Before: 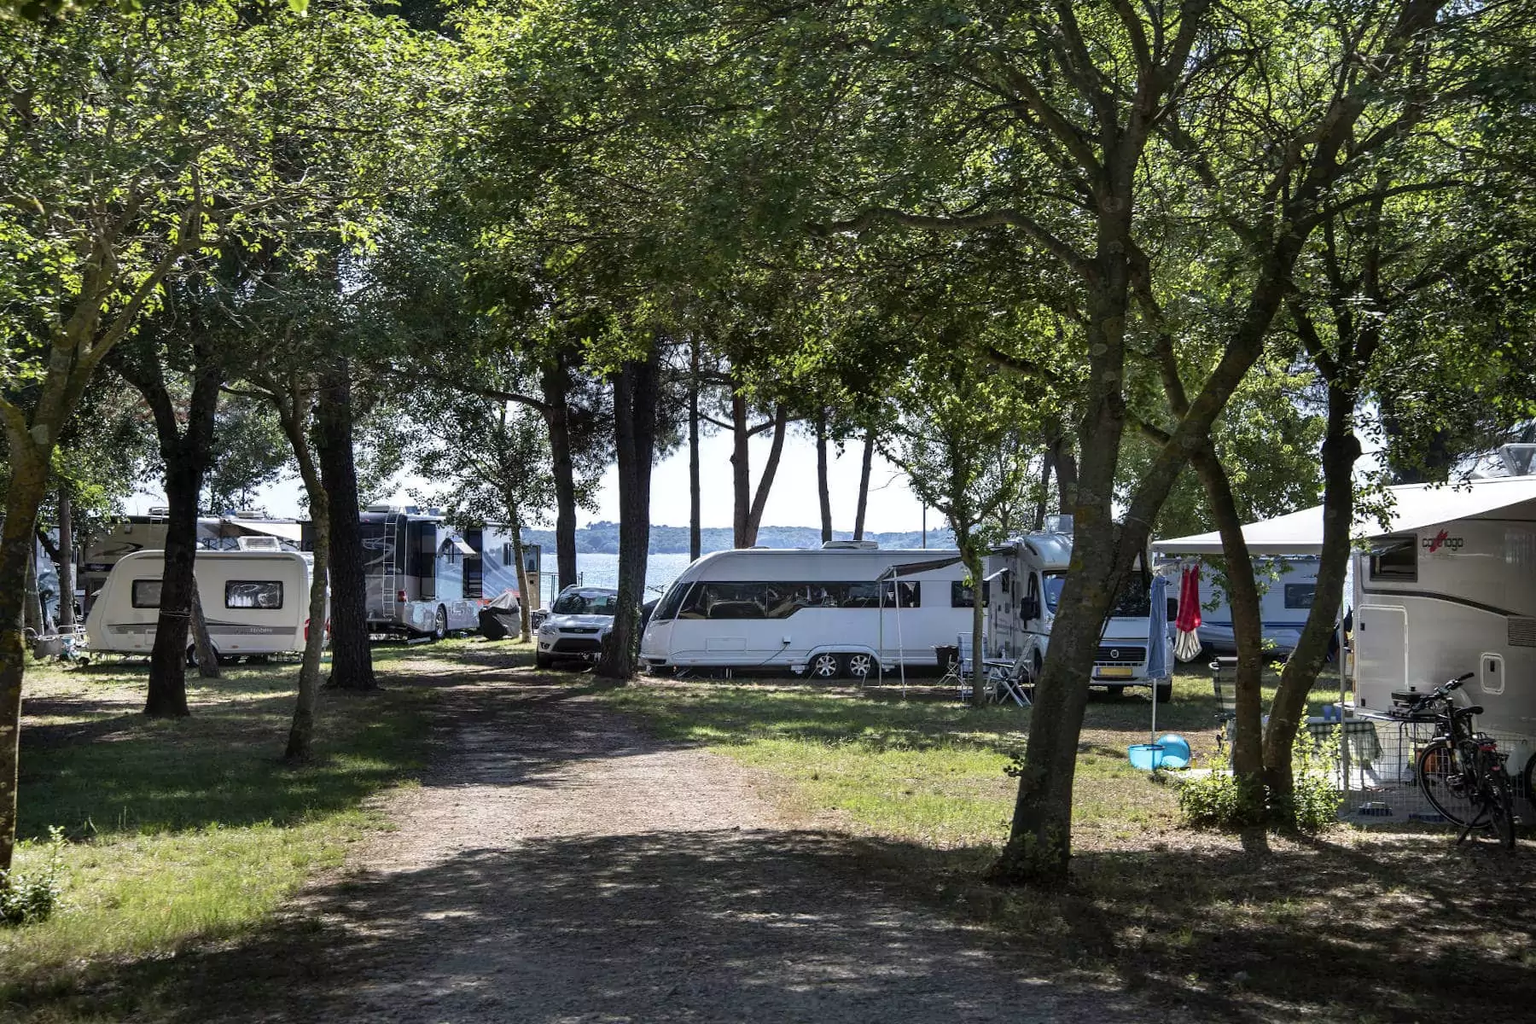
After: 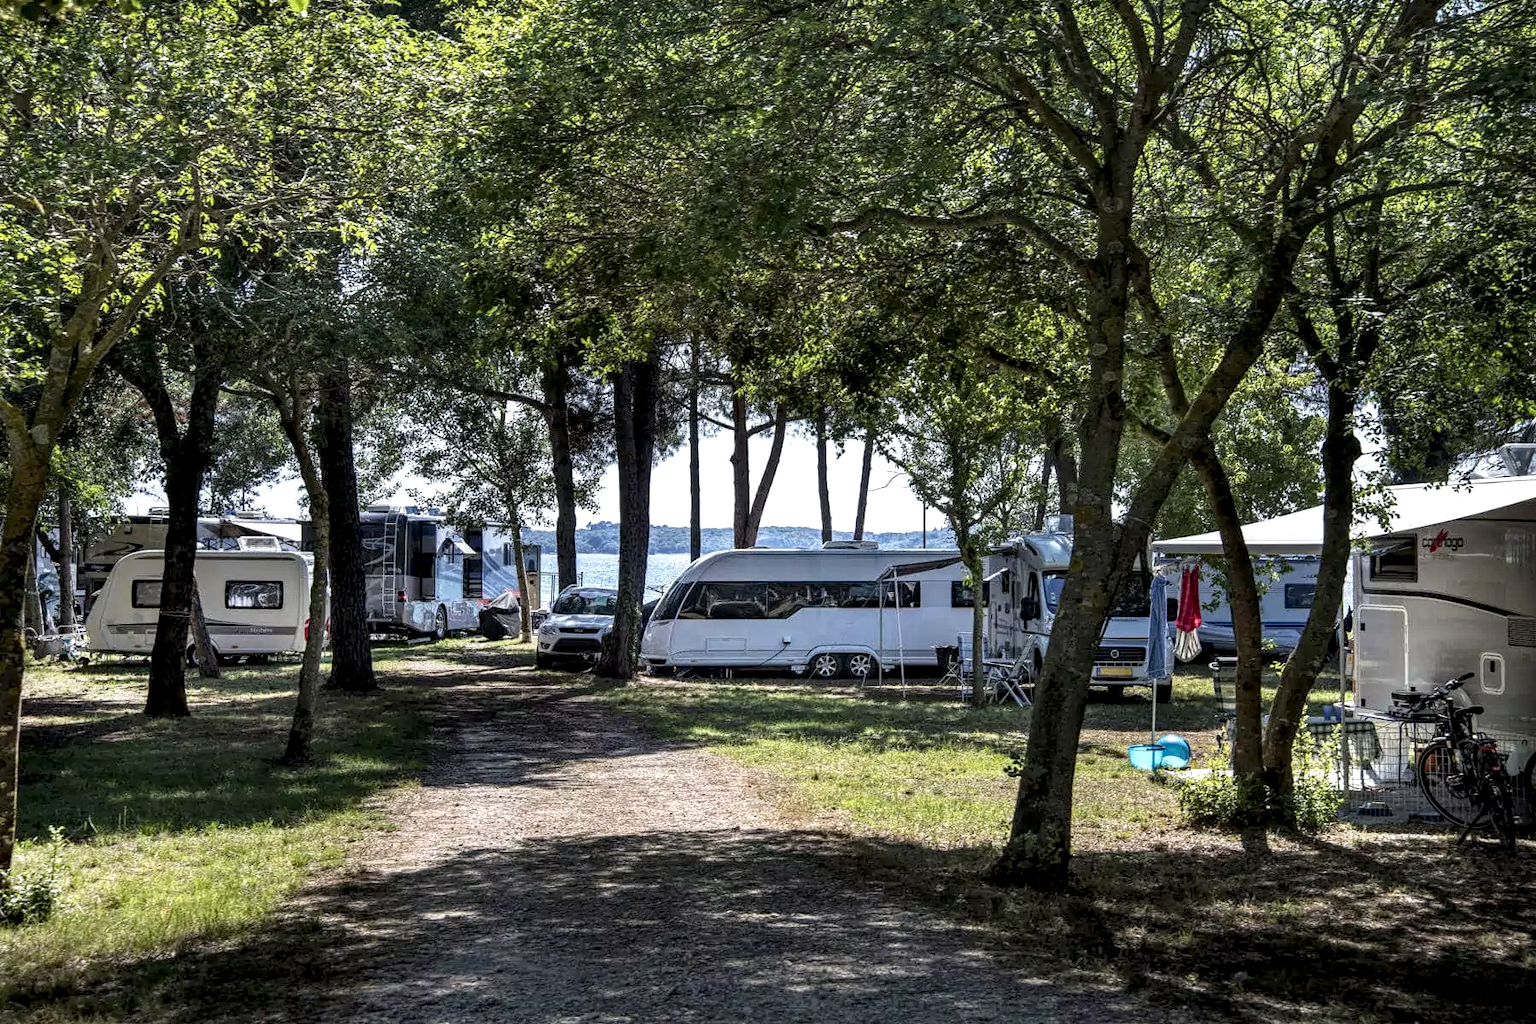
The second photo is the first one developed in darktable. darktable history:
local contrast: highlights 100%, shadows 100%, detail 200%, midtone range 0.2
haze removal: compatibility mode true, adaptive false
